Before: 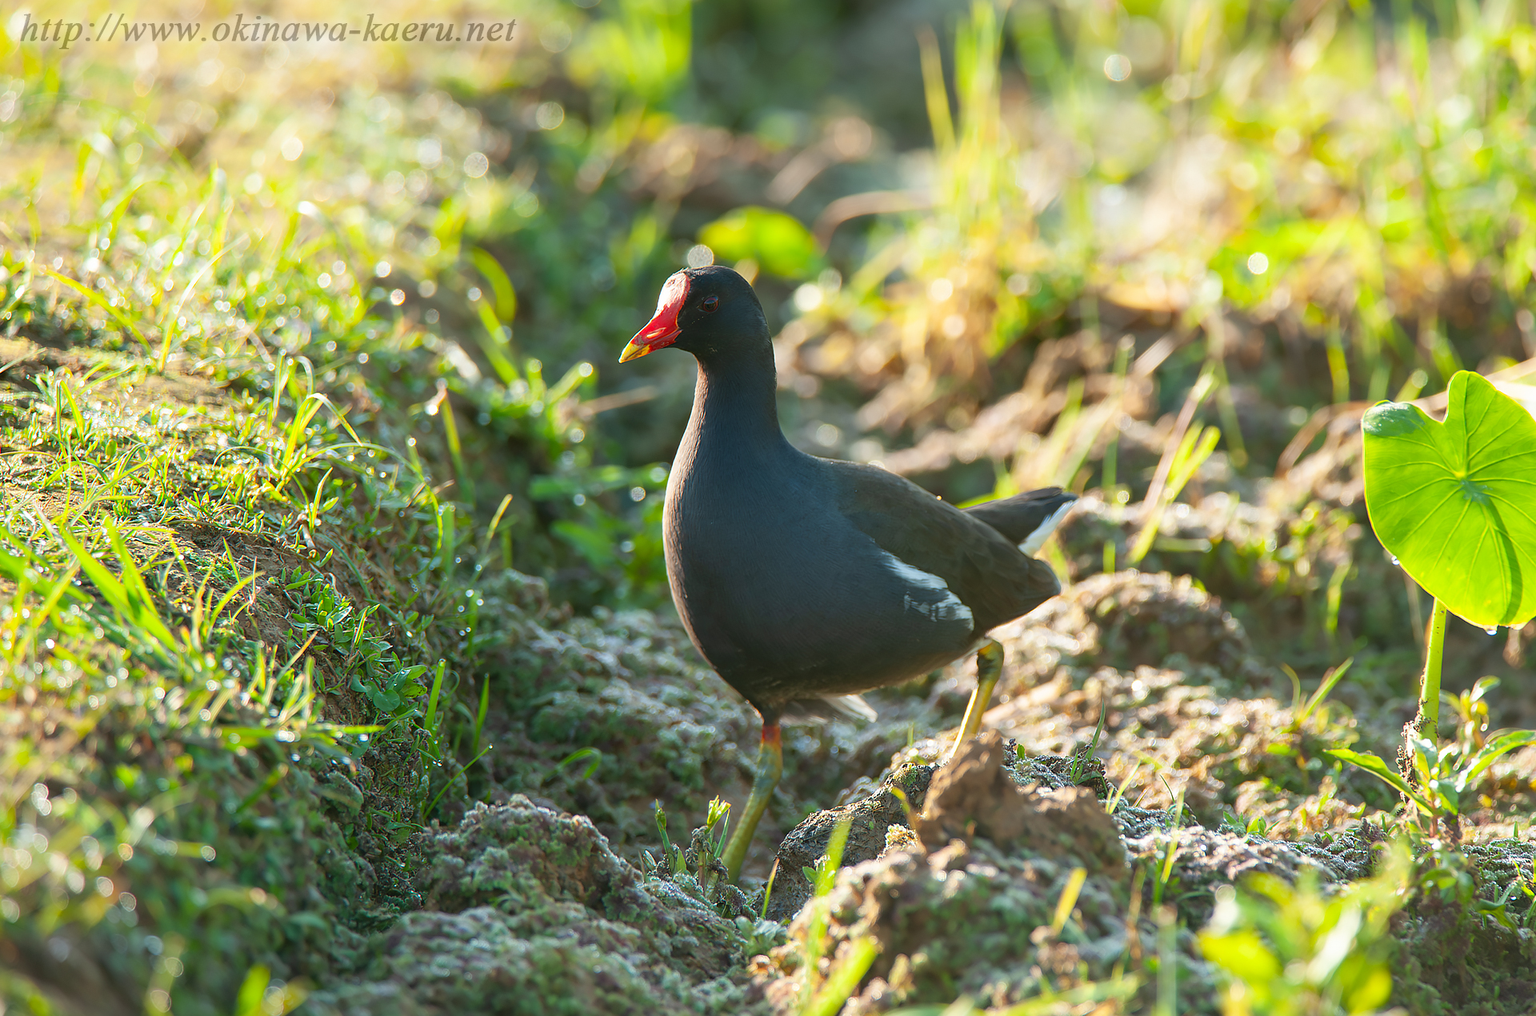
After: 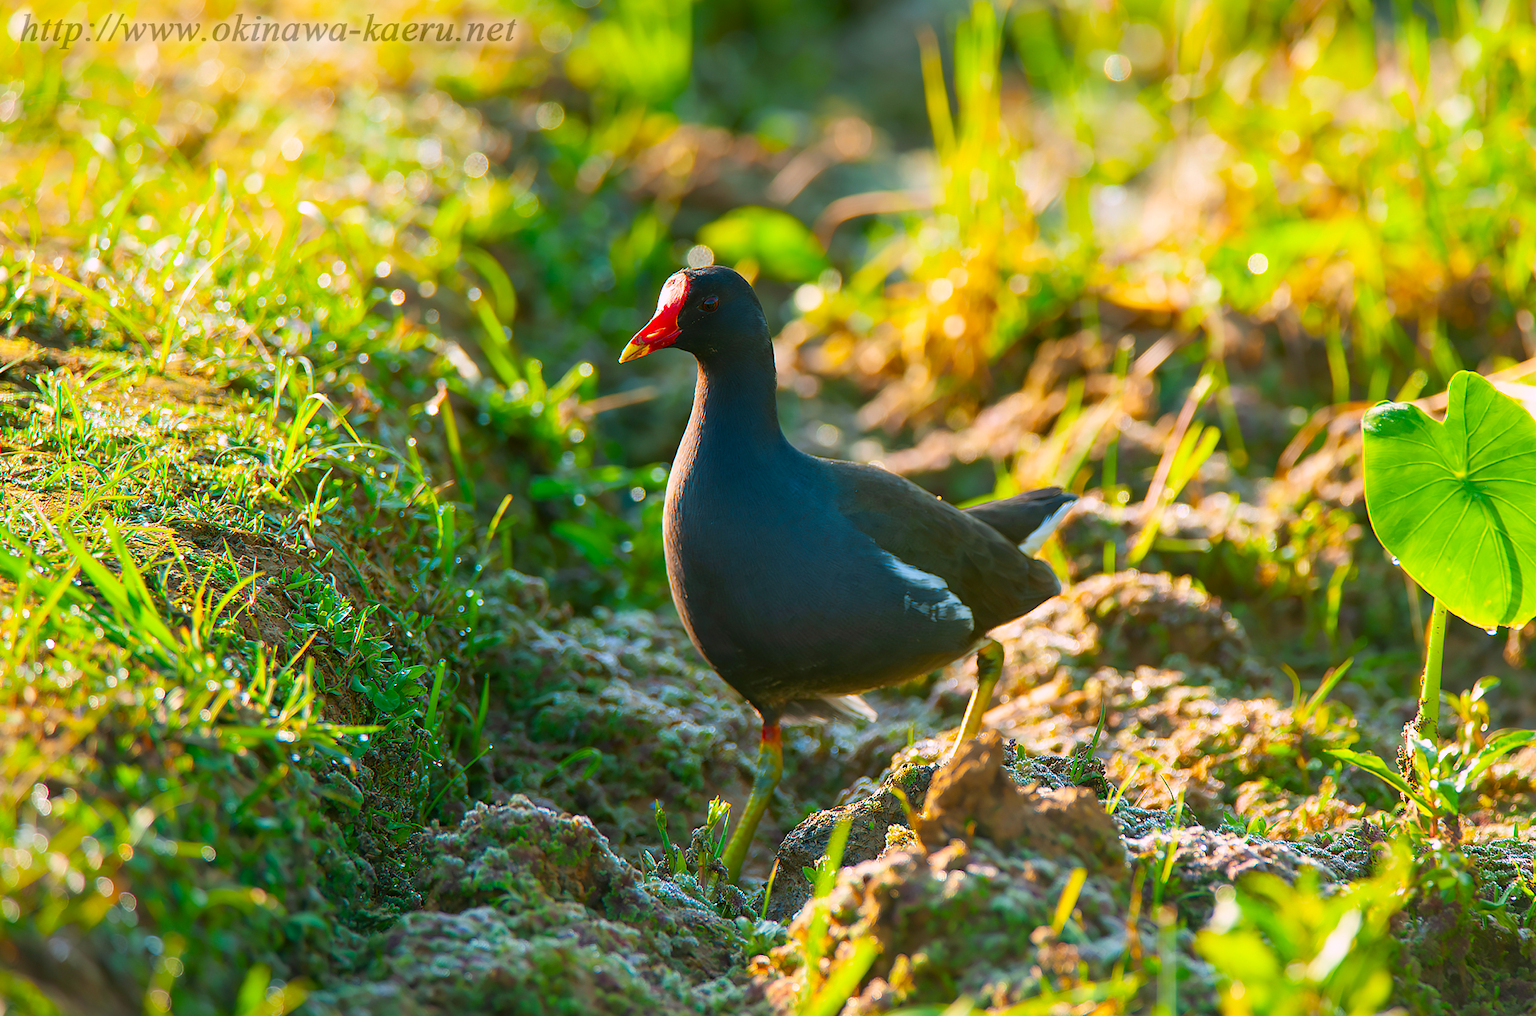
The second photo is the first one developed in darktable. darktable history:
color balance rgb: highlights gain › chroma 1.449%, highlights gain › hue 307.92°, linear chroma grading › global chroma 14.789%, perceptual saturation grading › global saturation 25.273%, global vibrance 14.417%
levels: levels [0.031, 0.5, 0.969]
color zones: curves: ch1 [(0.25, 0.61) (0.75, 0.248)]
exposure: exposure -0.179 EV, compensate highlight preservation false
